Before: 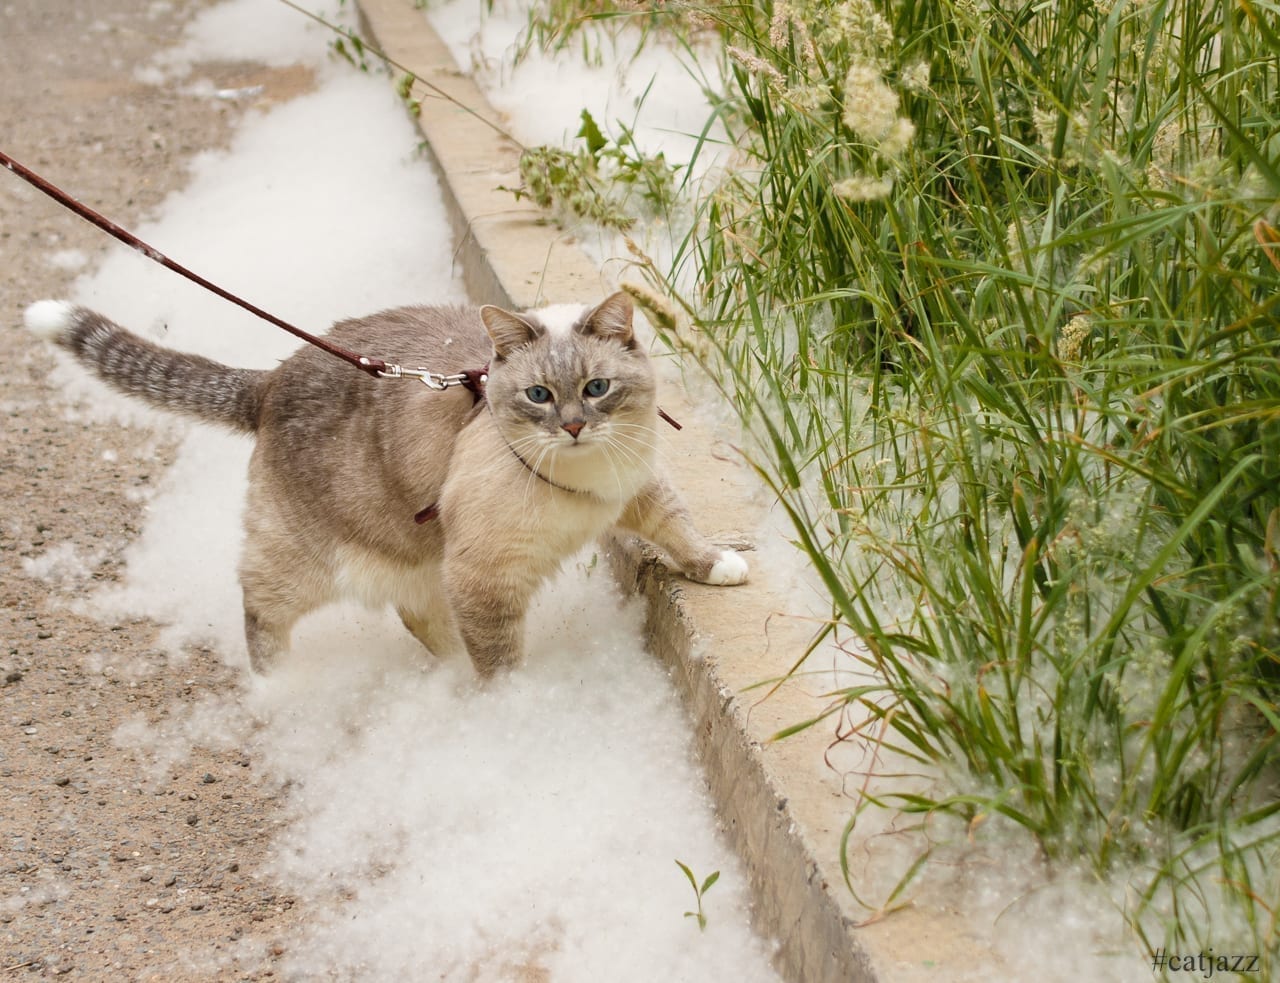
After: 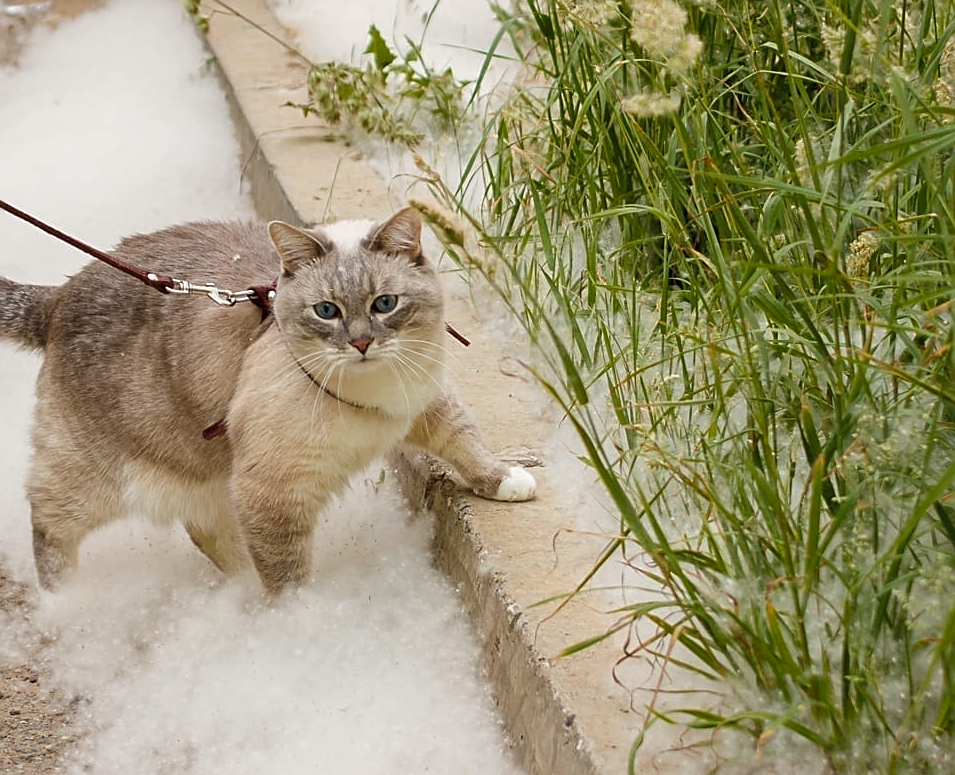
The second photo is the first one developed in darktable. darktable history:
crop: left 16.626%, top 8.604%, right 8.687%, bottom 12.53%
tone curve: curves: ch0 [(0, 0) (0.915, 0.89) (1, 1)], color space Lab, independent channels, preserve colors none
sharpen: on, module defaults
